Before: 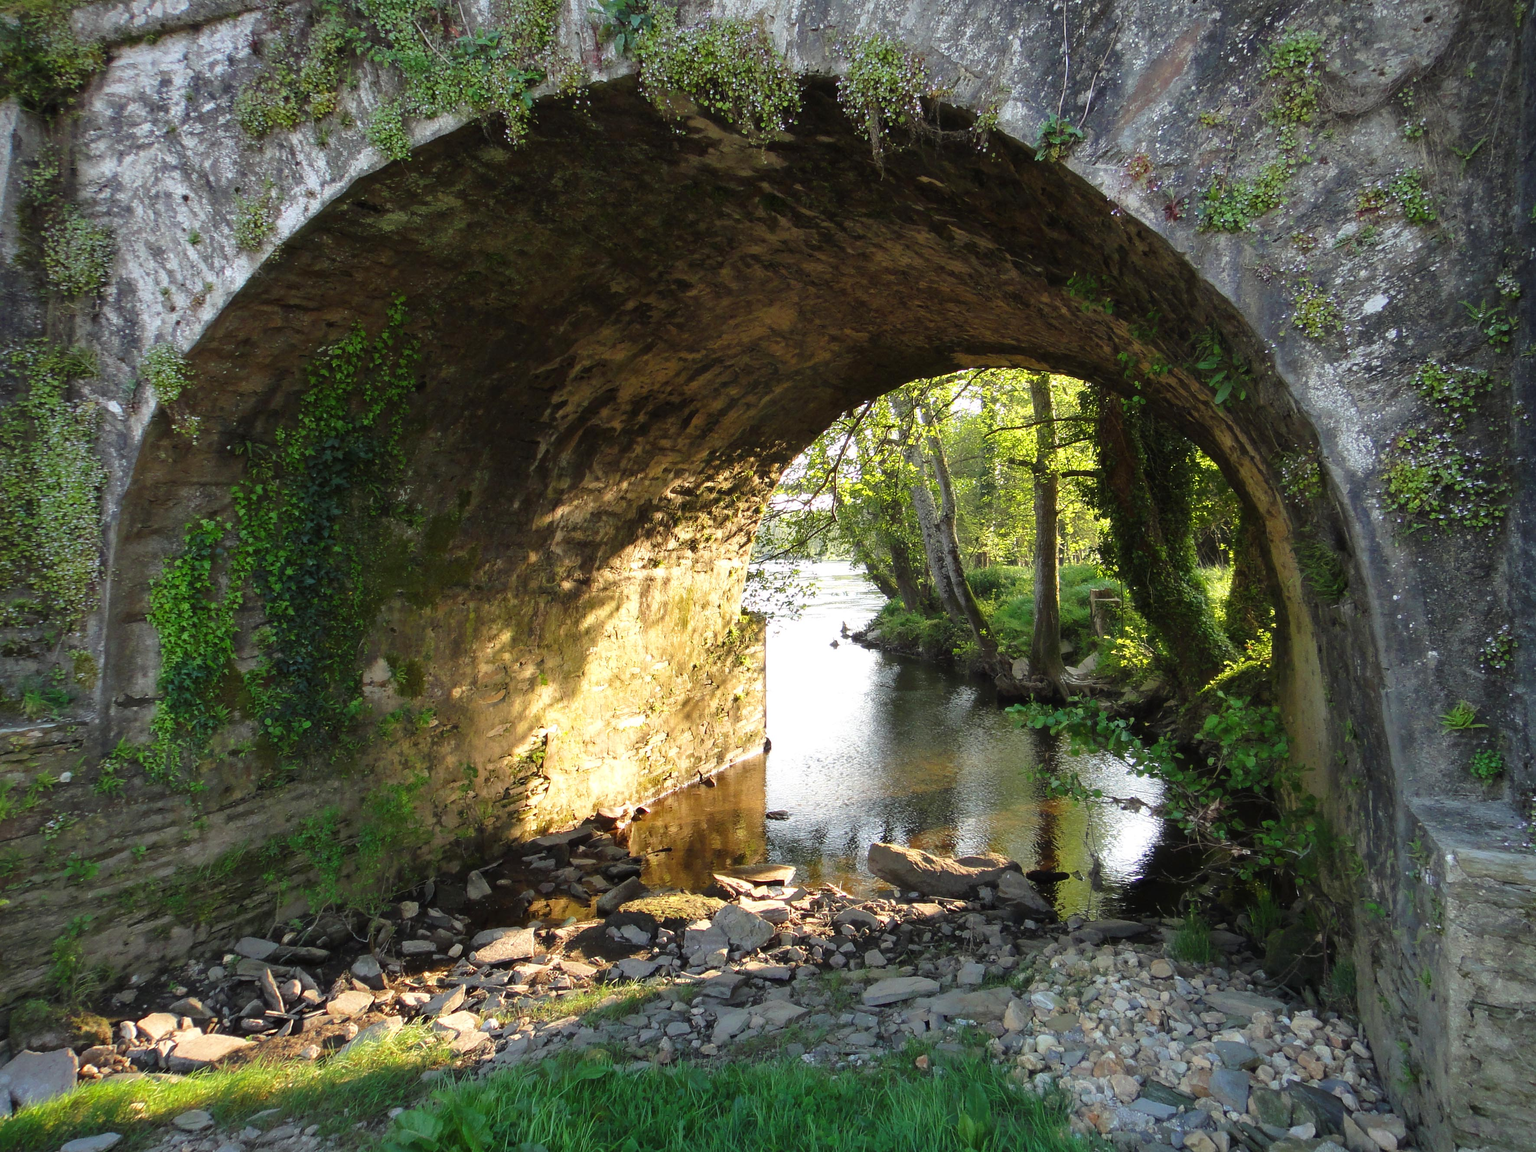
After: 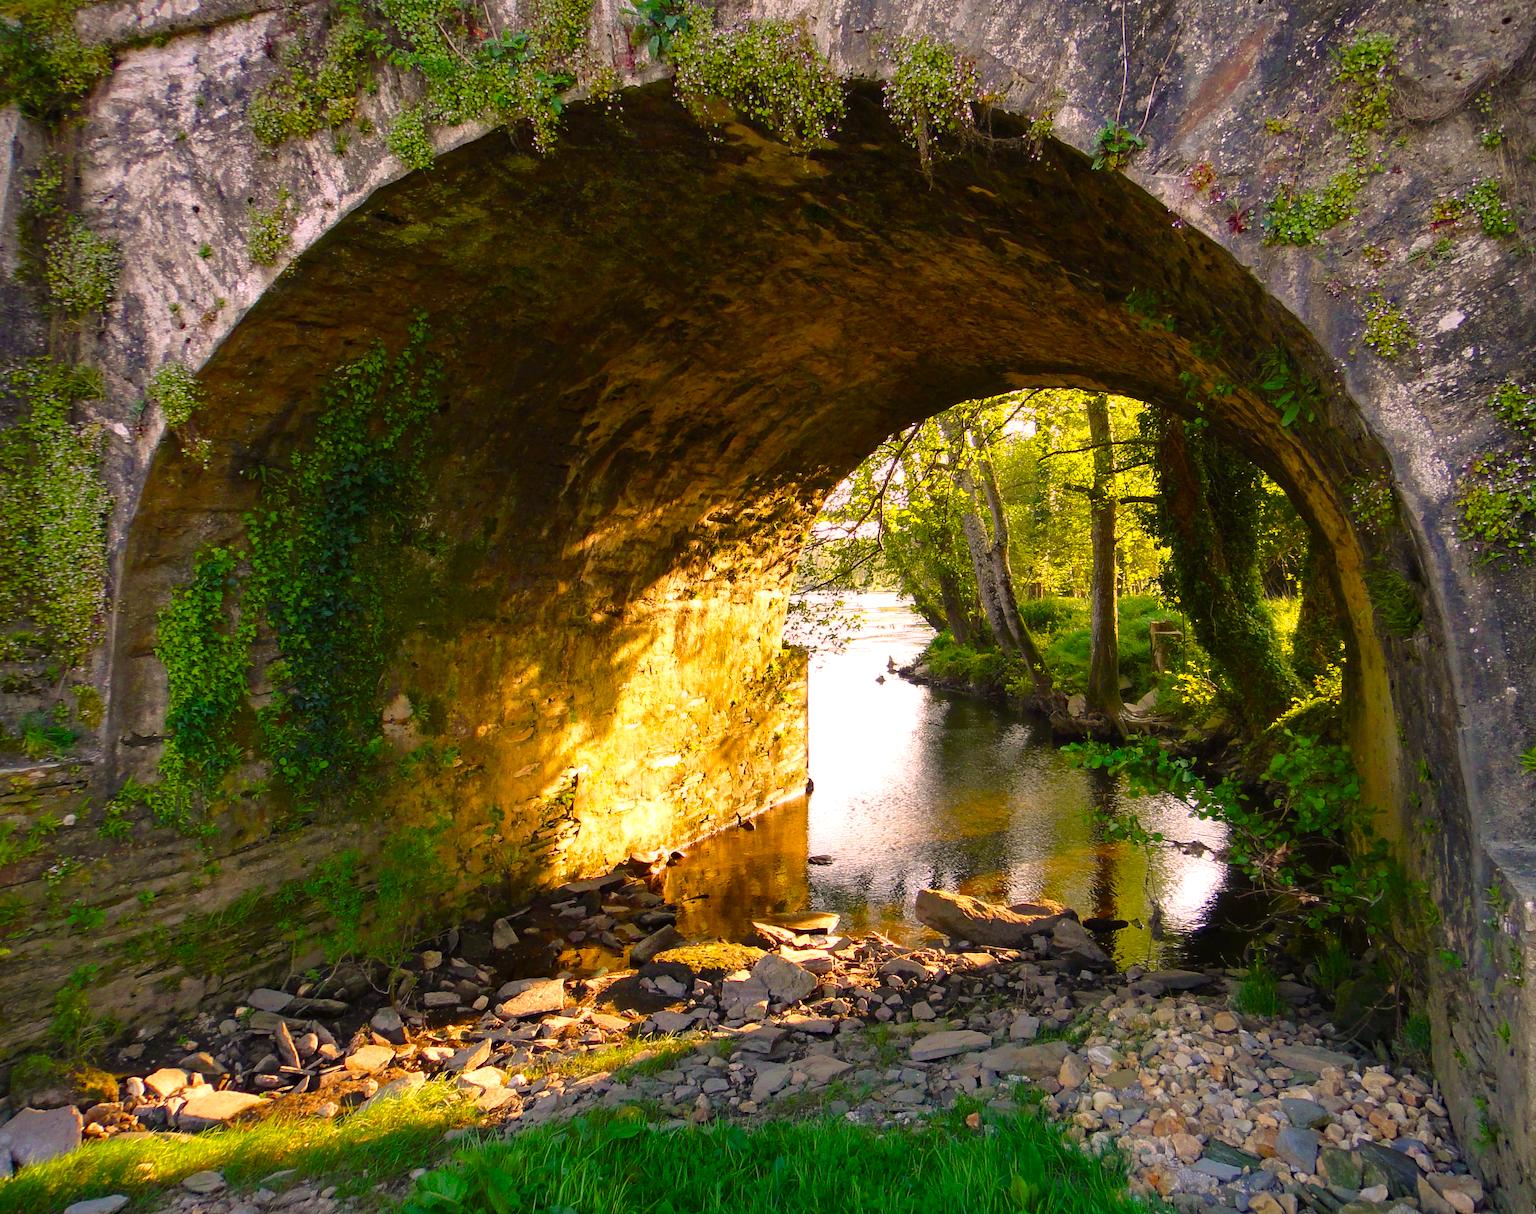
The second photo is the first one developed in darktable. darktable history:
rgb curve: curves: ch2 [(0, 0) (0.567, 0.512) (1, 1)], mode RGB, independent channels
color correction: highlights a* 17.88, highlights b* 18.79
crop and rotate: right 5.167%
white balance: red 1.009, blue 1.027
color balance: output saturation 120%
color balance rgb: perceptual saturation grading › global saturation 20%, perceptual saturation grading › highlights -25%, perceptual saturation grading › shadows 50%
haze removal: compatibility mode true, adaptive false
